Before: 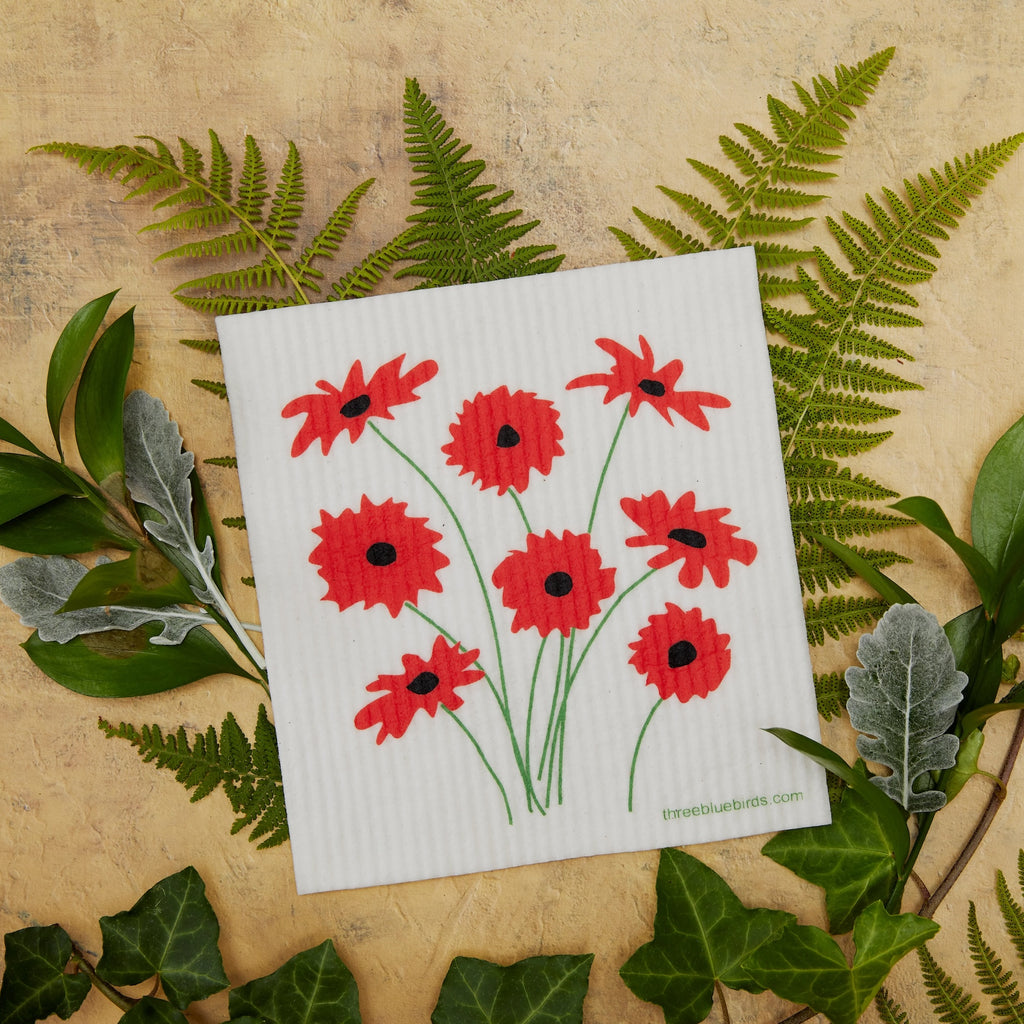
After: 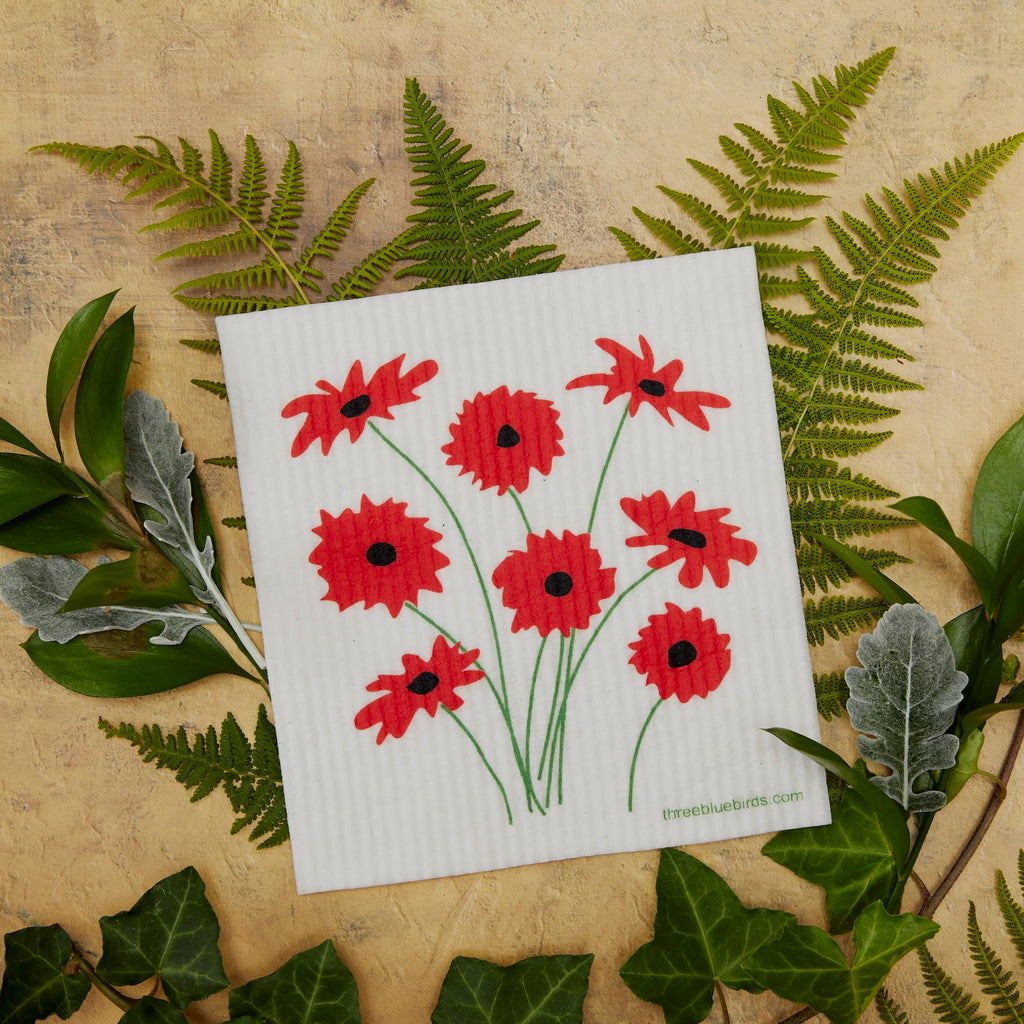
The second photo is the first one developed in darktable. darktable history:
rotate and perspective: automatic cropping off
contrast brightness saturation: contrast 0.03, brightness -0.04
